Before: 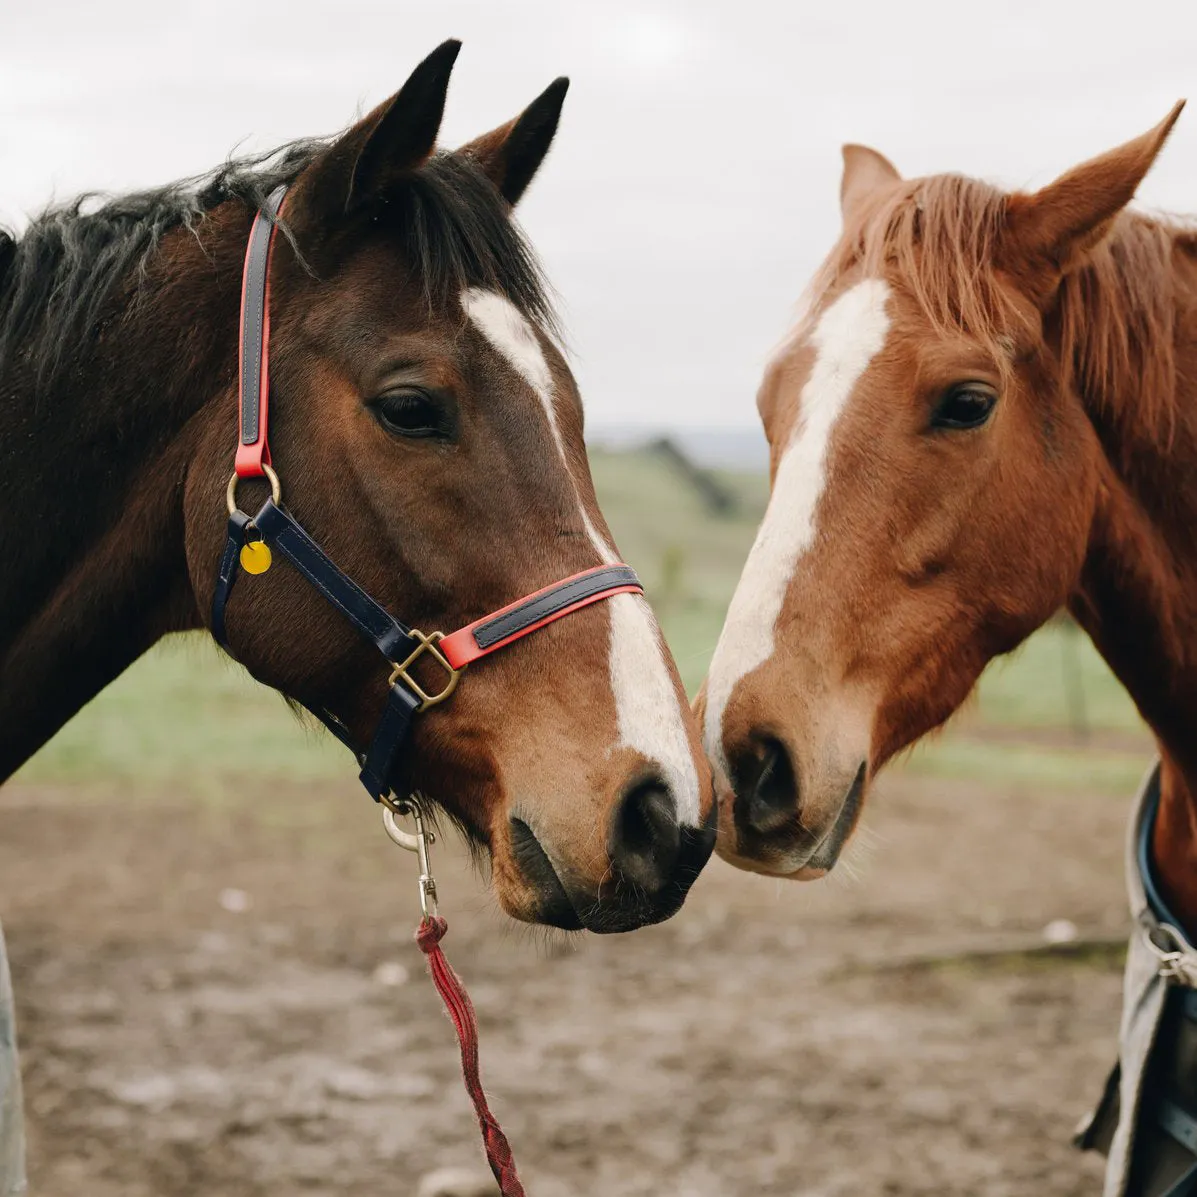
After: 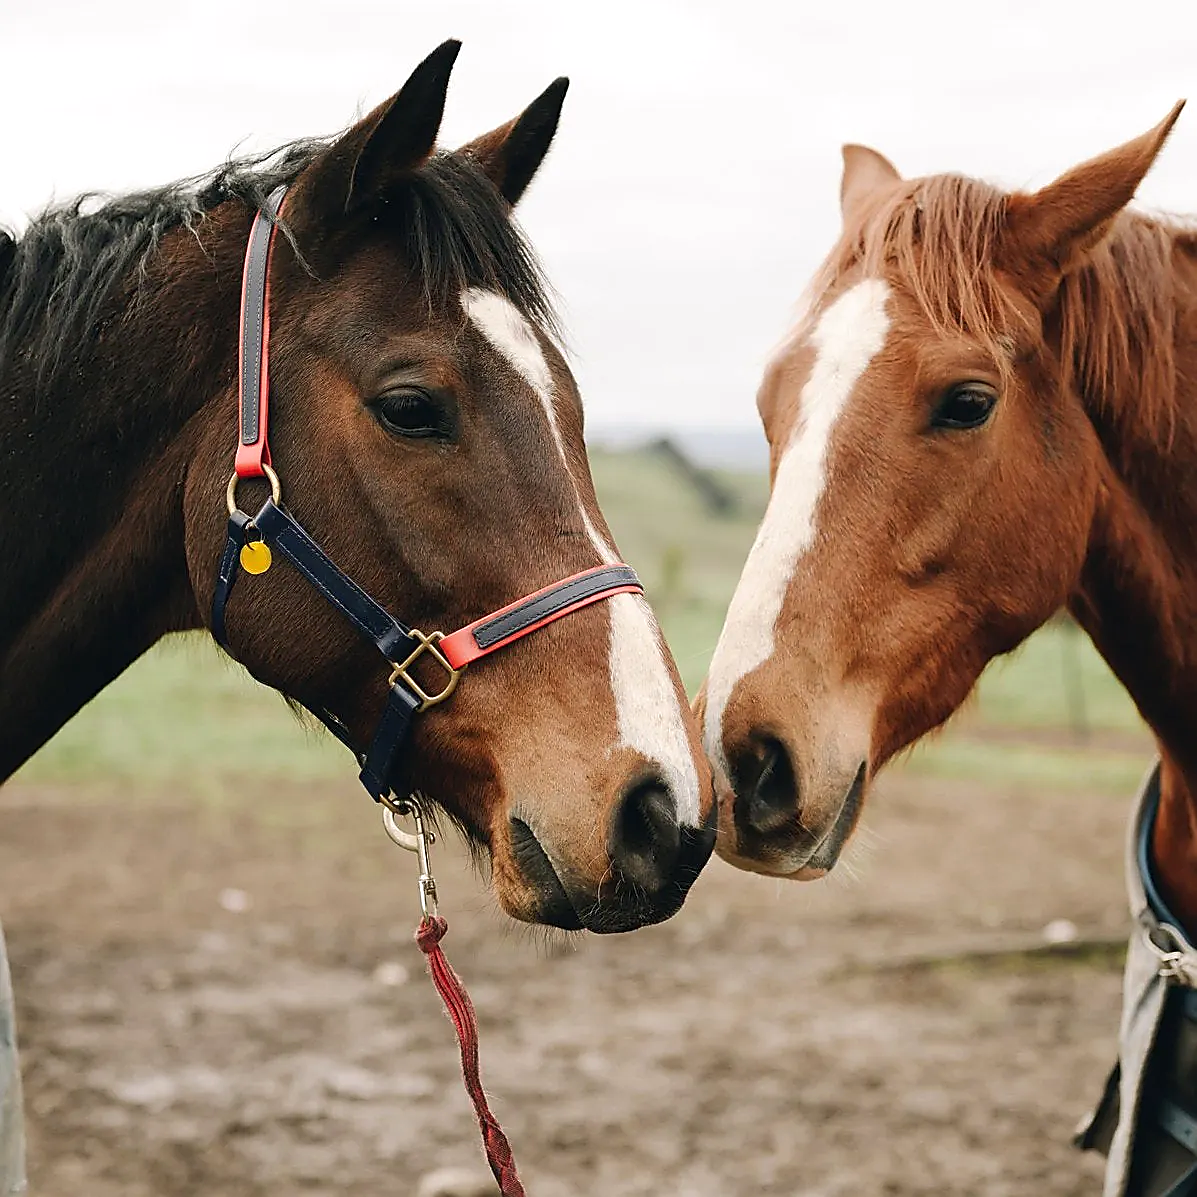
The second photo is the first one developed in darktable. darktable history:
exposure: exposure 0.202 EV, compensate highlight preservation false
sharpen: radius 1.404, amount 1.25, threshold 0.816
